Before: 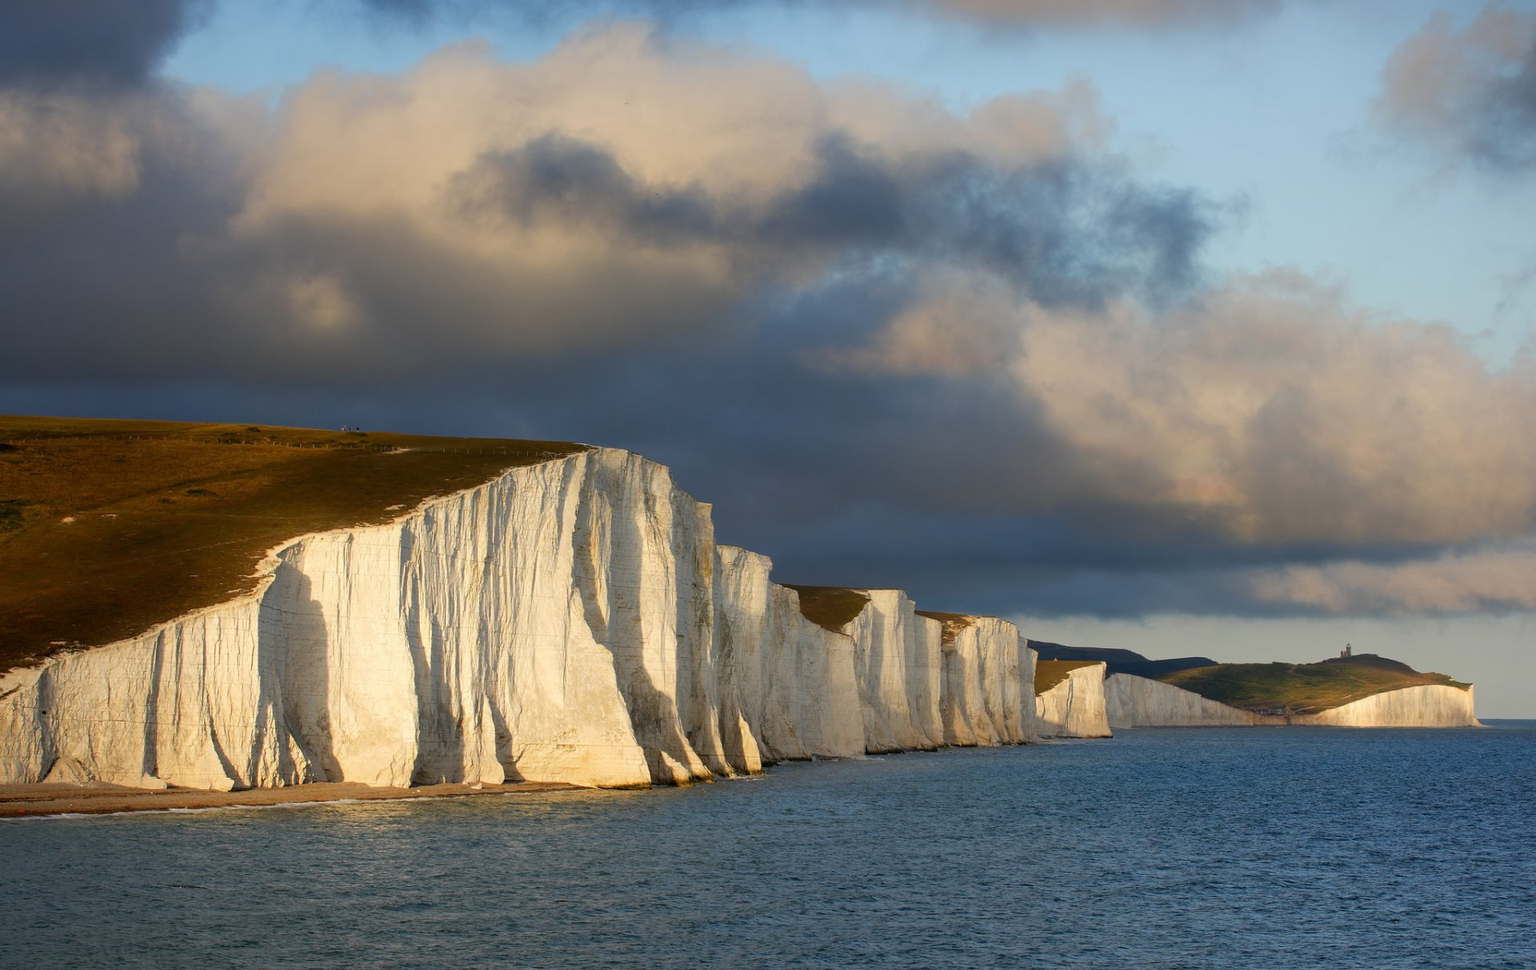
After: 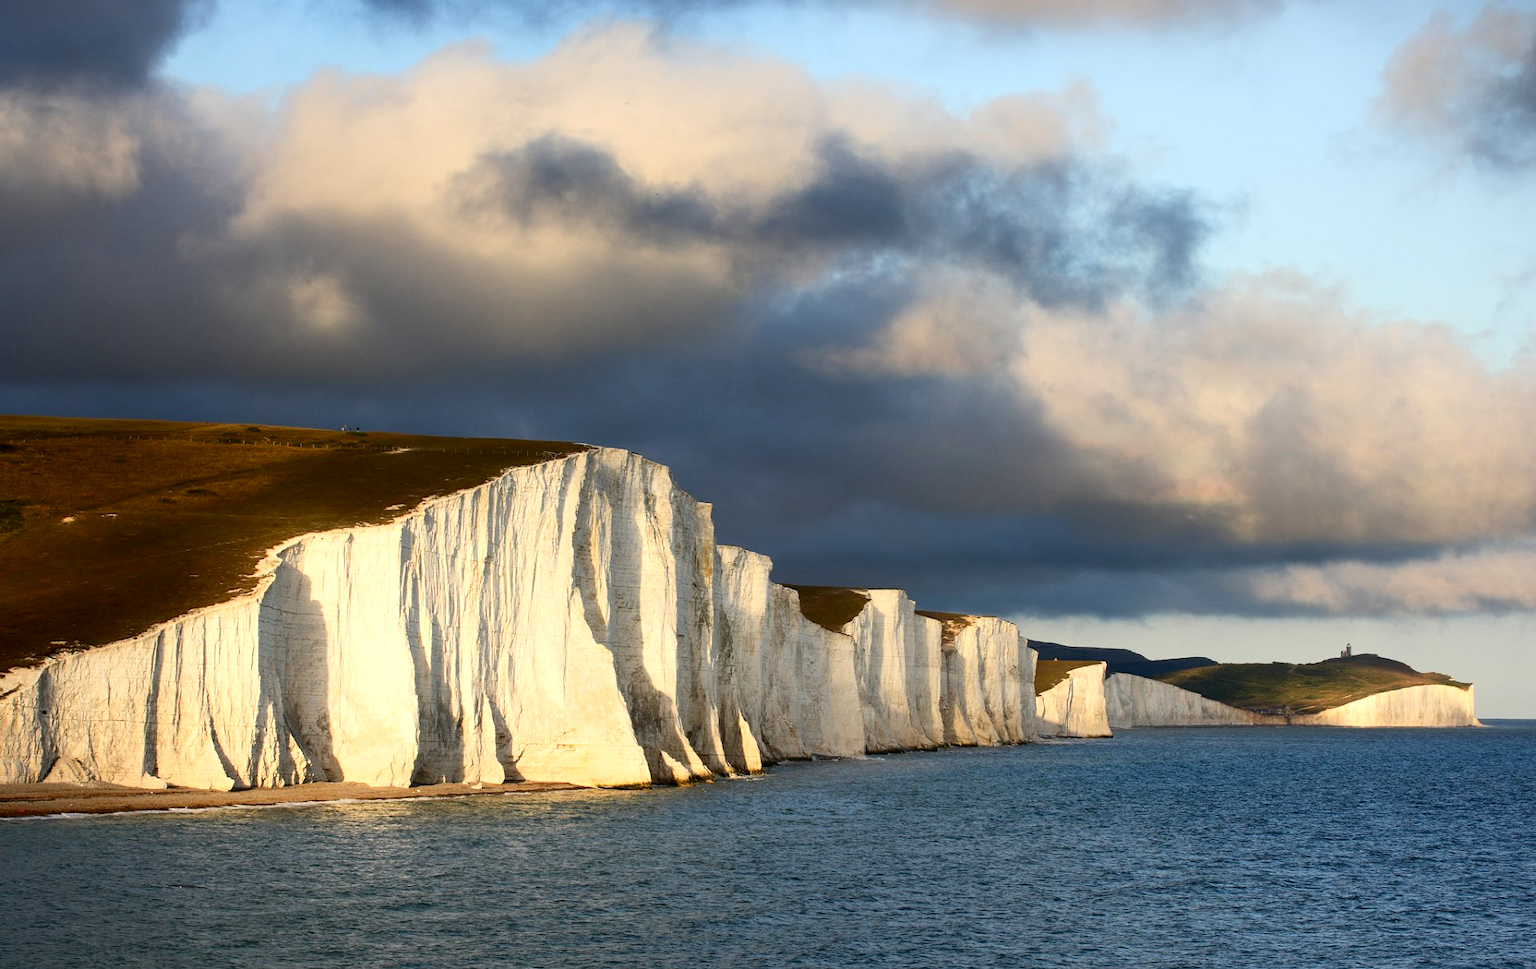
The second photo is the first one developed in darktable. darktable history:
exposure: exposure 0.367 EV, compensate highlight preservation false
contrast brightness saturation: contrast 0.22
